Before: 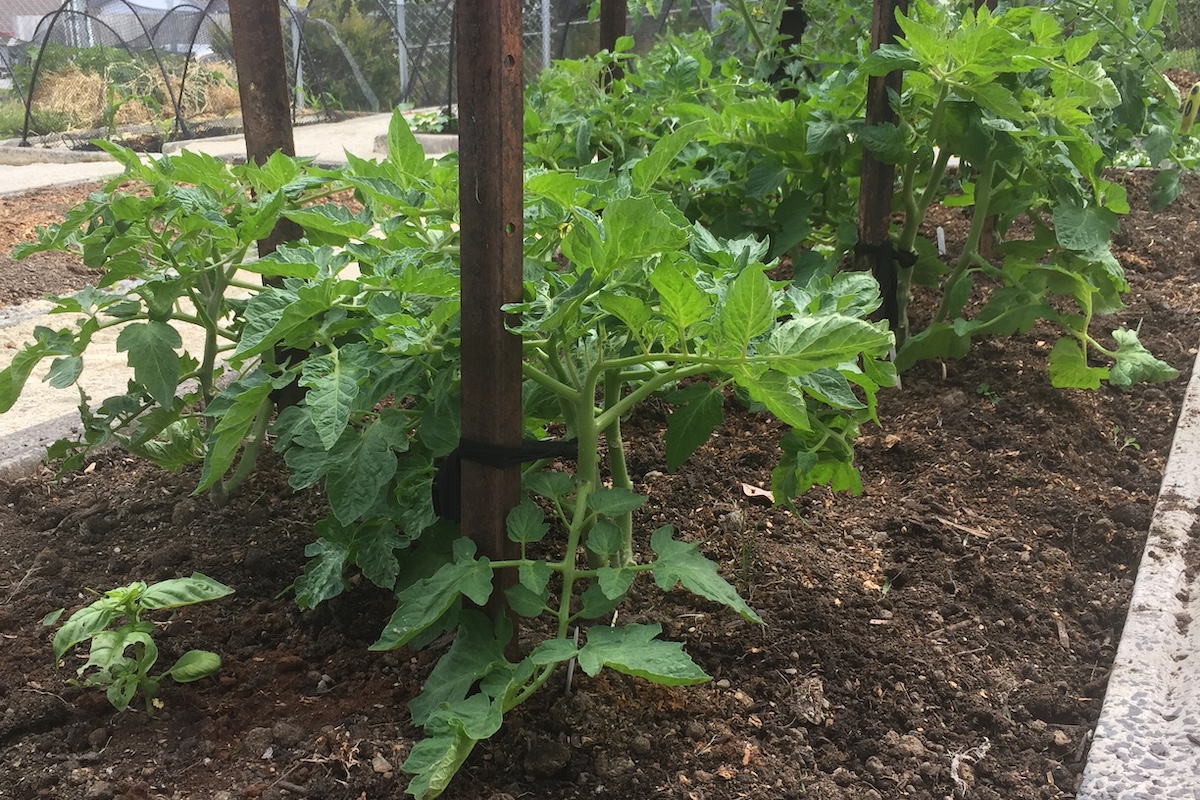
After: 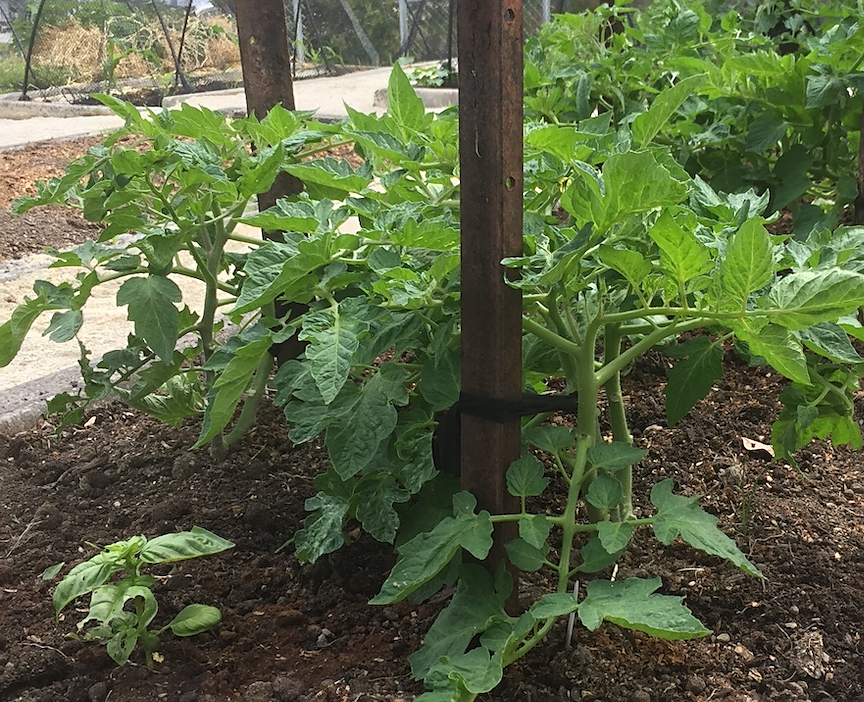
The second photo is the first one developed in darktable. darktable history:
sharpen: radius 1.864, amount 0.398, threshold 1.271
crop: top 5.803%, right 27.864%, bottom 5.804%
